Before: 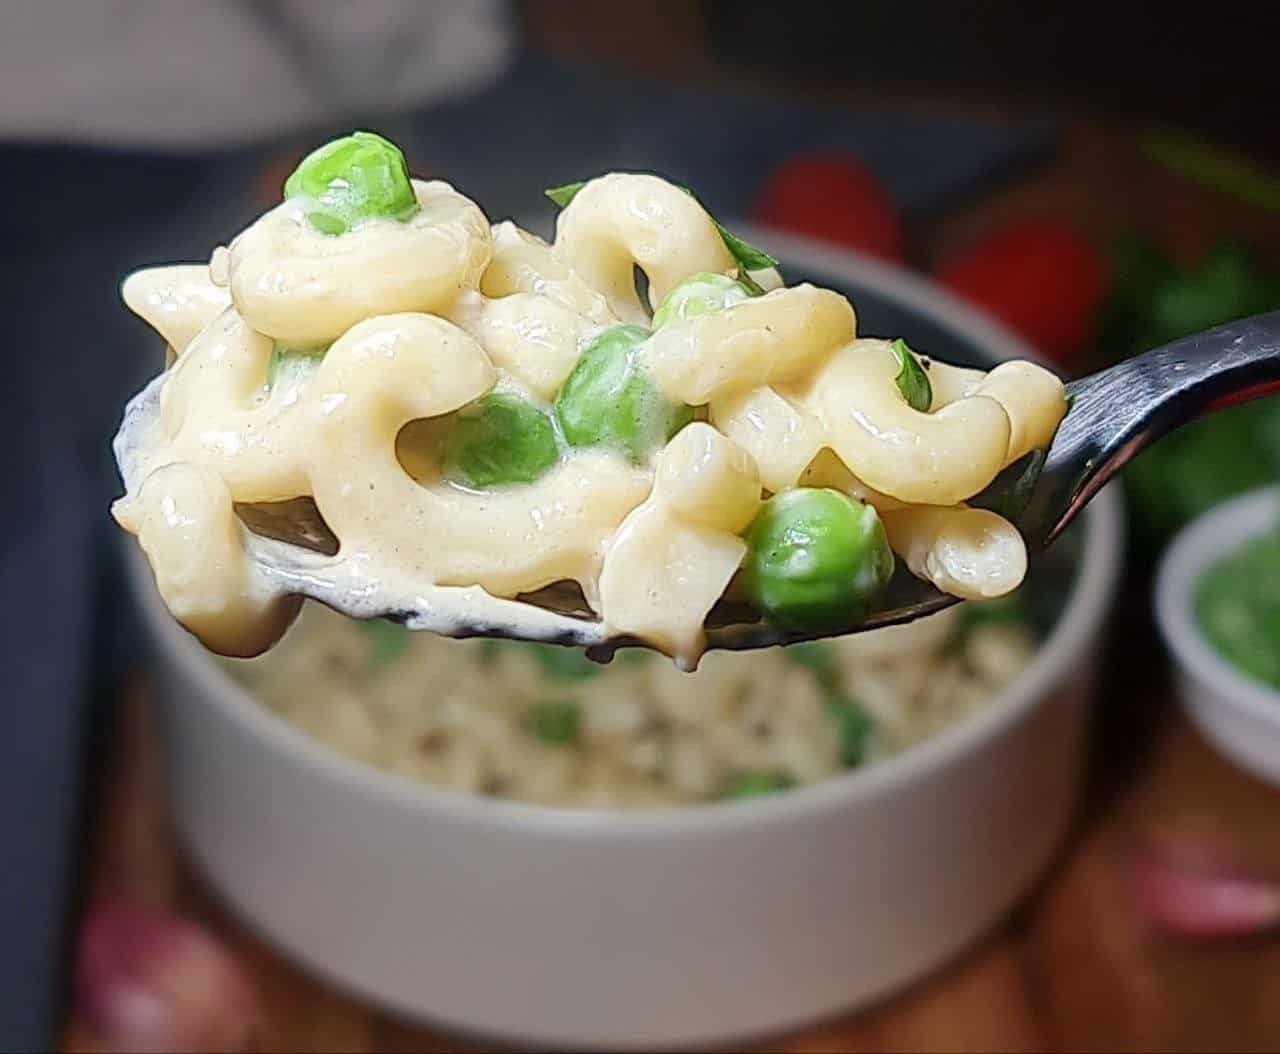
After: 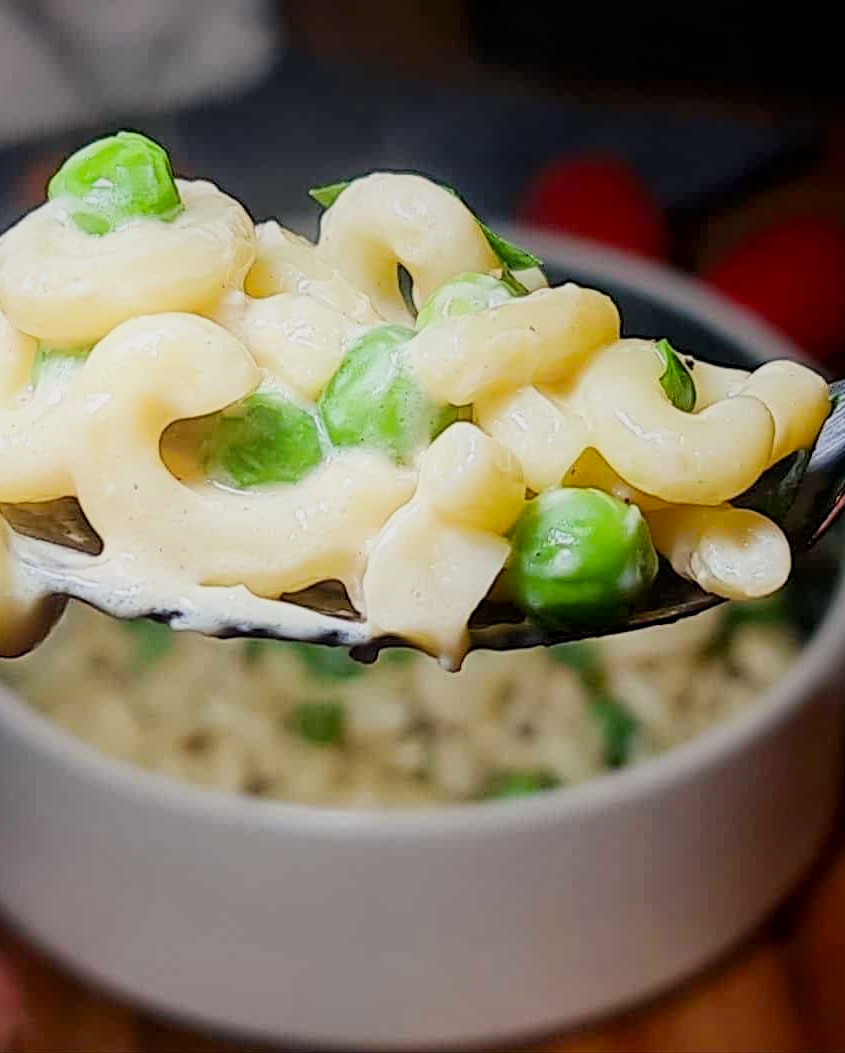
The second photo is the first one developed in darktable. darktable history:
shadows and highlights: shadows -40.15, highlights 62.88, soften with gaussian
contrast brightness saturation: contrast 0.04, saturation 0.07
crop and rotate: left 18.442%, right 15.508%
local contrast: mode bilateral grid, contrast 20, coarseness 50, detail 132%, midtone range 0.2
filmic rgb: black relative exposure -7.65 EV, white relative exposure 4.56 EV, hardness 3.61
color balance rgb: linear chroma grading › global chroma 3.45%, perceptual saturation grading › global saturation 11.24%, perceptual brilliance grading › global brilliance 3.04%, global vibrance 2.8%
